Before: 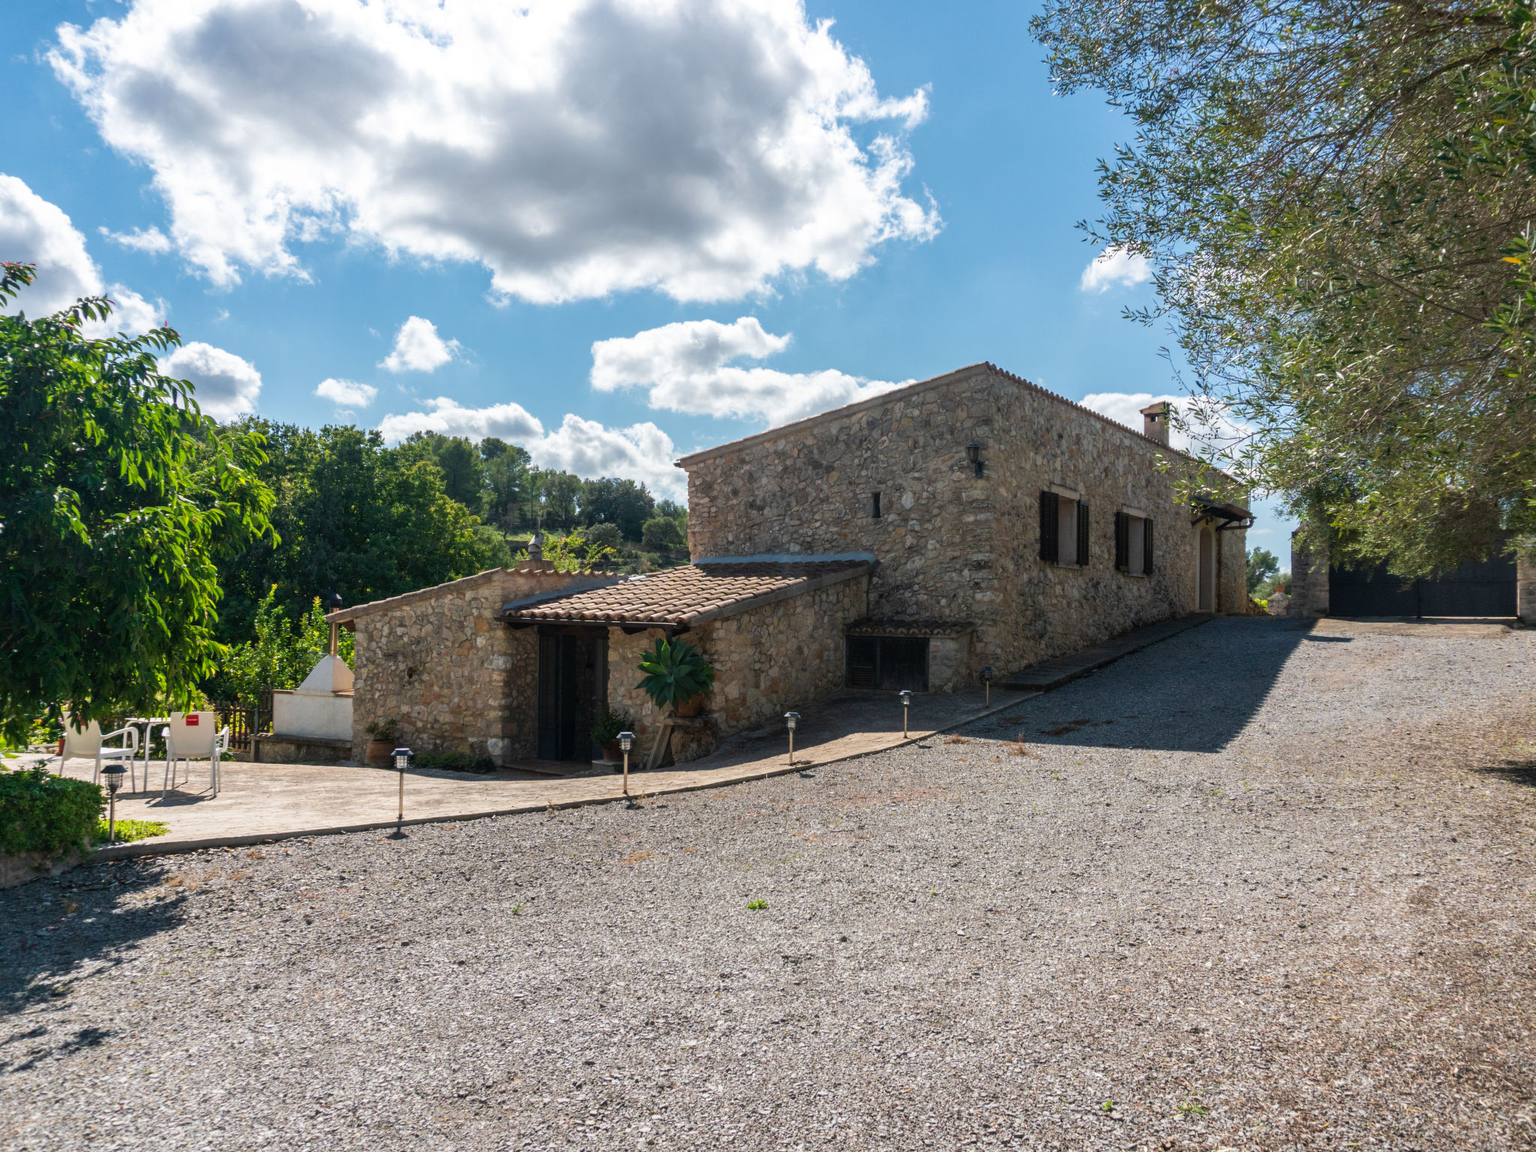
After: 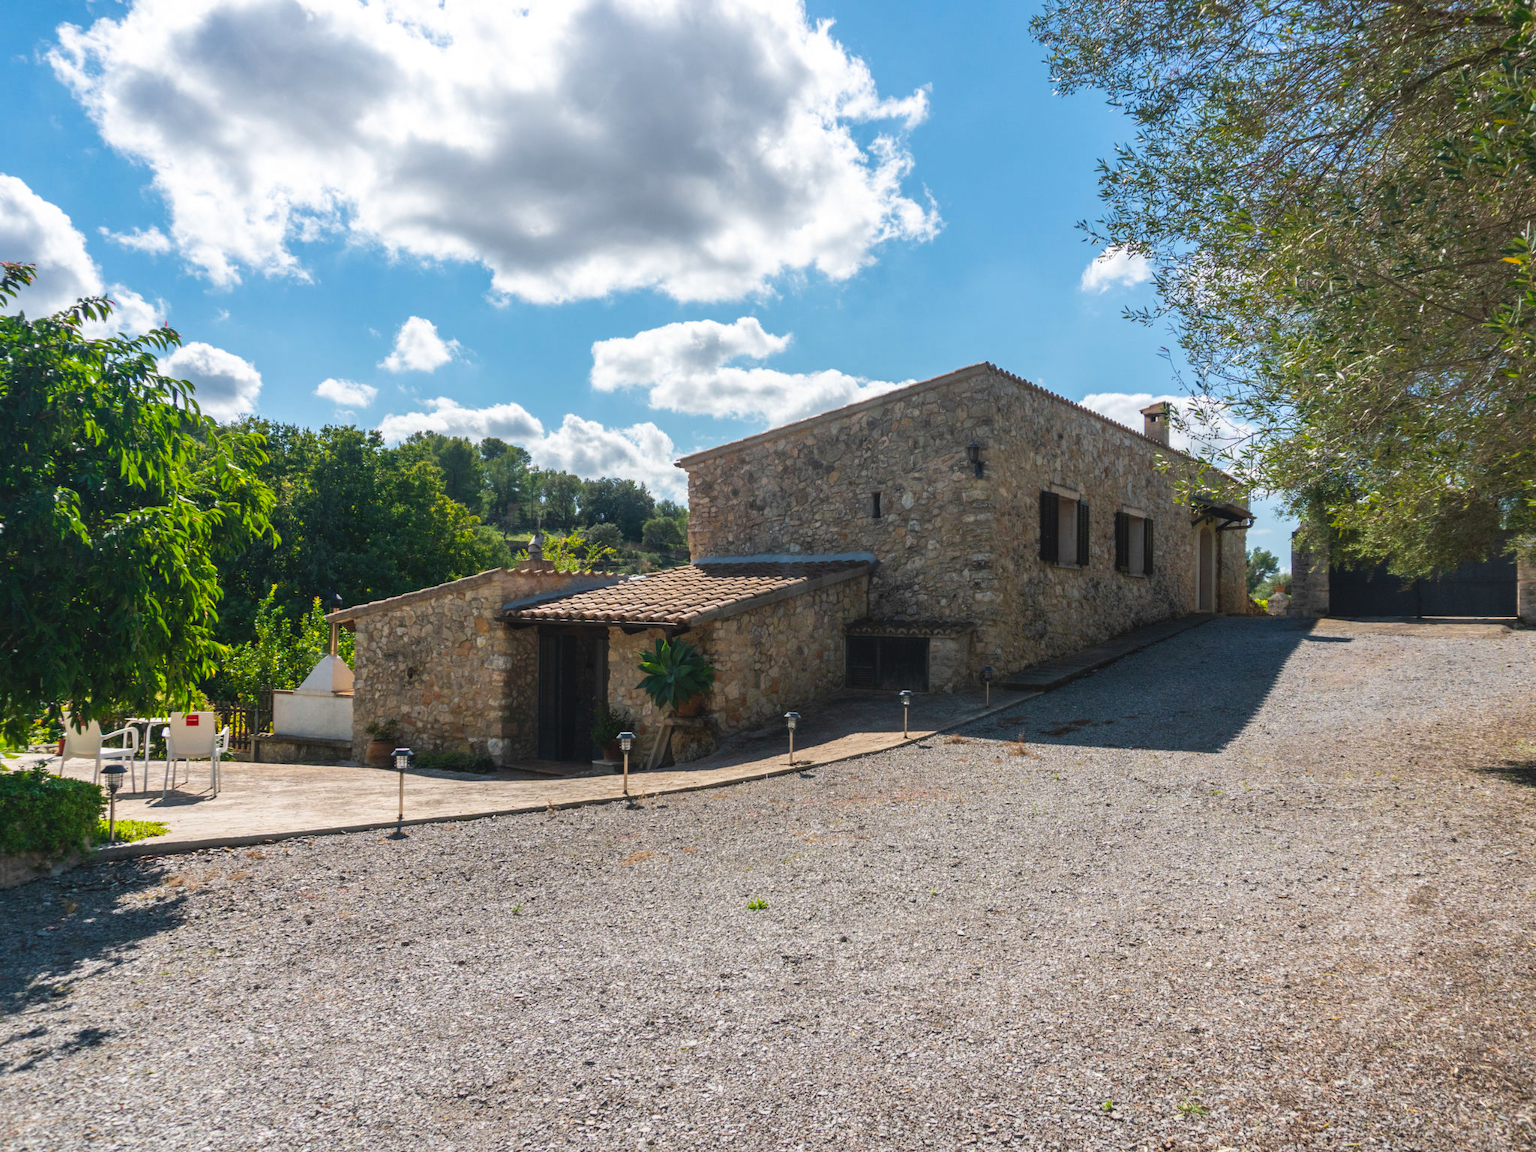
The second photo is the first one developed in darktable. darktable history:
color balance rgb: global offset › luminance 0.484%, global offset › hue 61.09°, linear chroma grading › global chroma 0.904%, perceptual saturation grading › global saturation 15.142%
